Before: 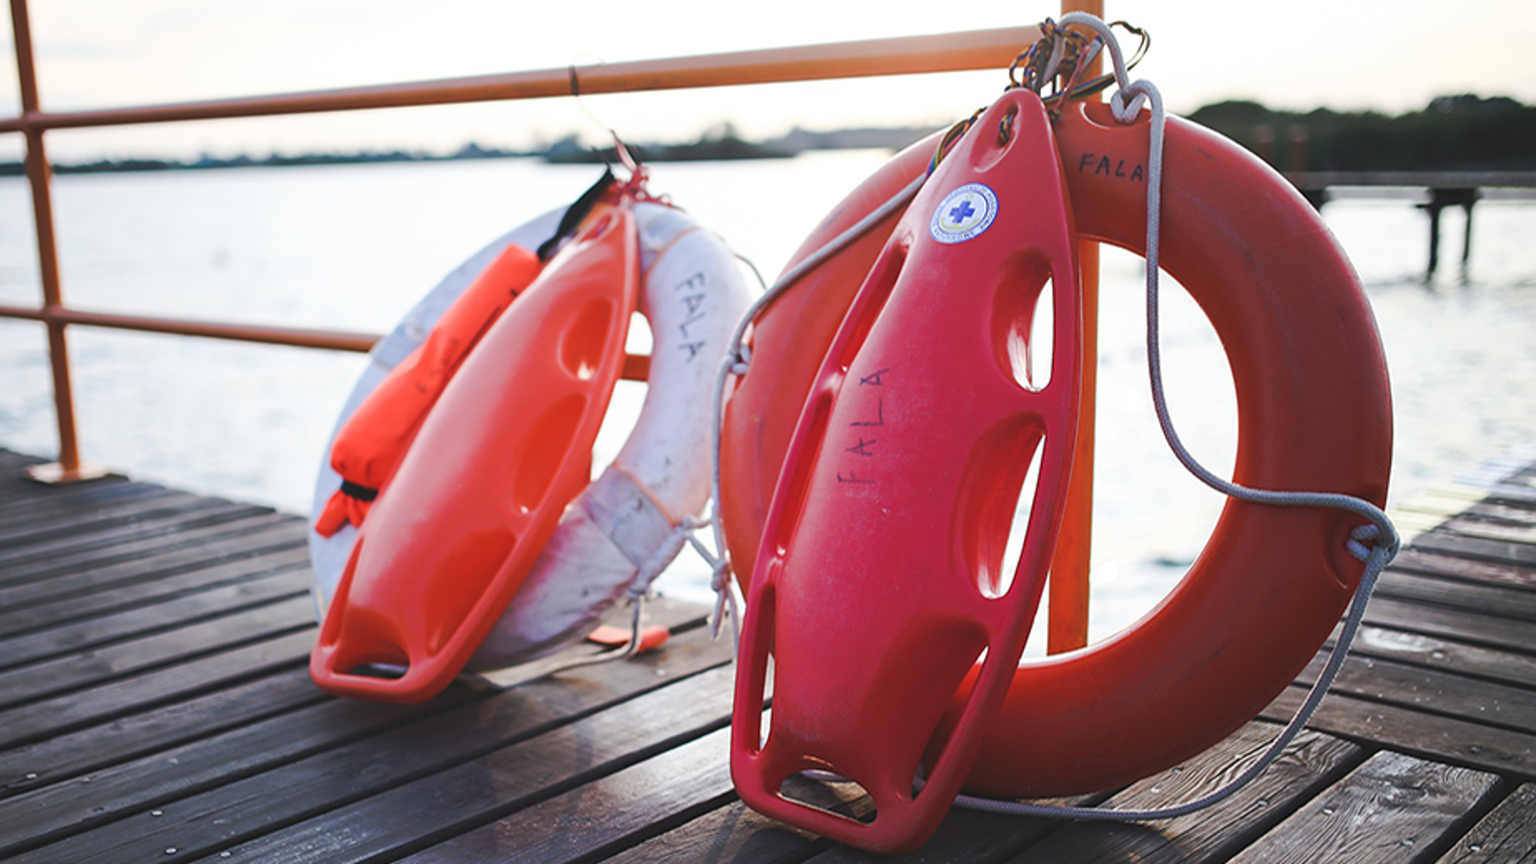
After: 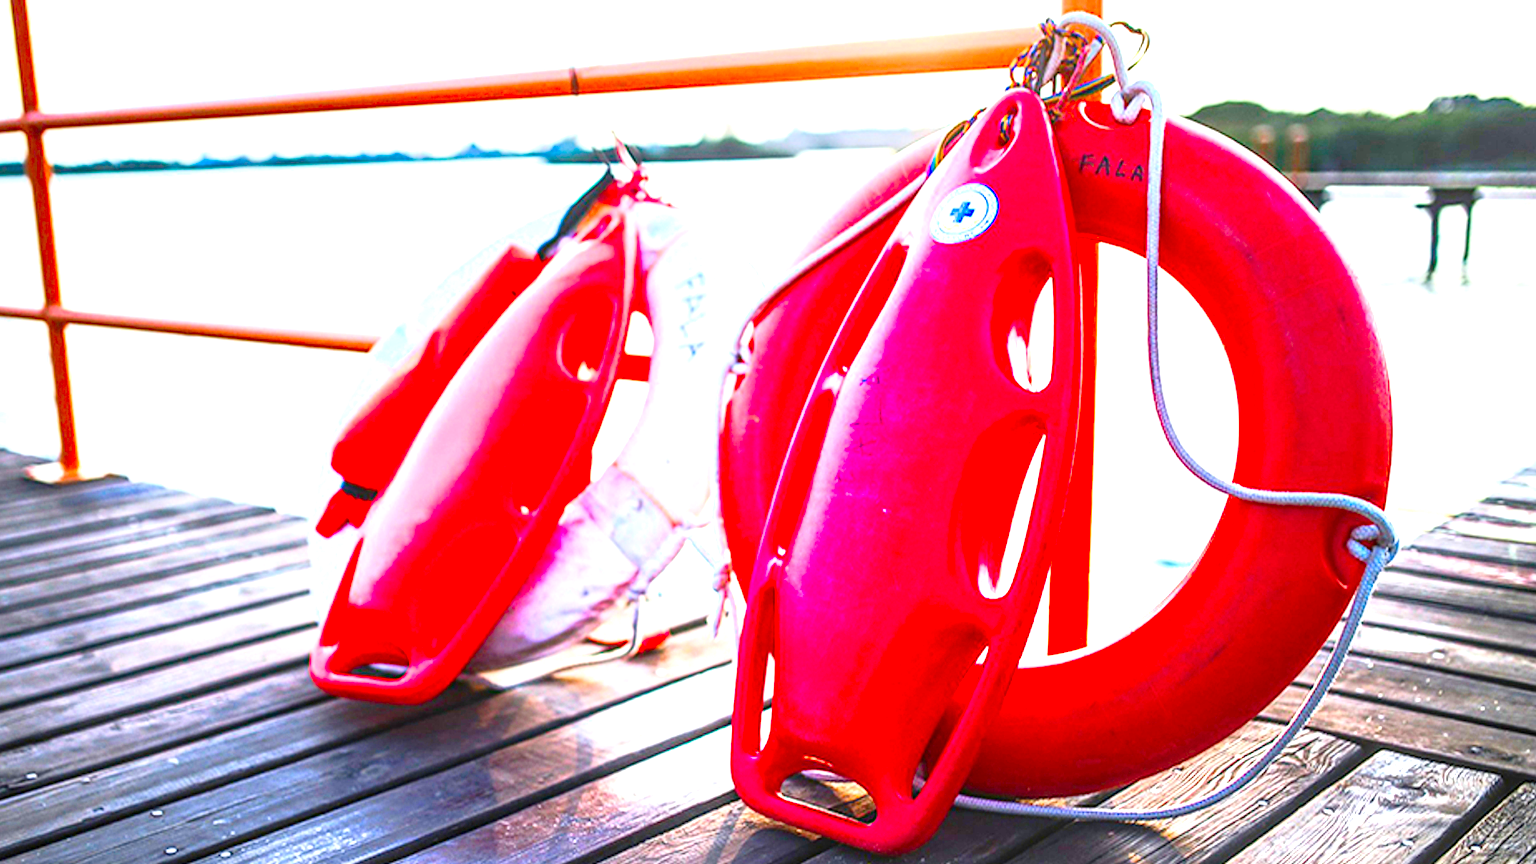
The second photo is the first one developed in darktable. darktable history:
exposure: black level correction 0, exposure 1.107 EV, compensate highlight preservation false
contrast brightness saturation: contrast 0.197, brightness 0.197, saturation 0.811
local contrast: highlights 5%, shadows 7%, detail 181%
color balance rgb: perceptual saturation grading › global saturation 45.848%, perceptual saturation grading › highlights -50.023%, perceptual saturation grading › shadows 30.62%, global vibrance 19.429%
tone curve: curves: ch0 [(0, 0) (0.08, 0.056) (0.4, 0.4) (0.6, 0.612) (0.92, 0.924) (1, 1)], preserve colors none
